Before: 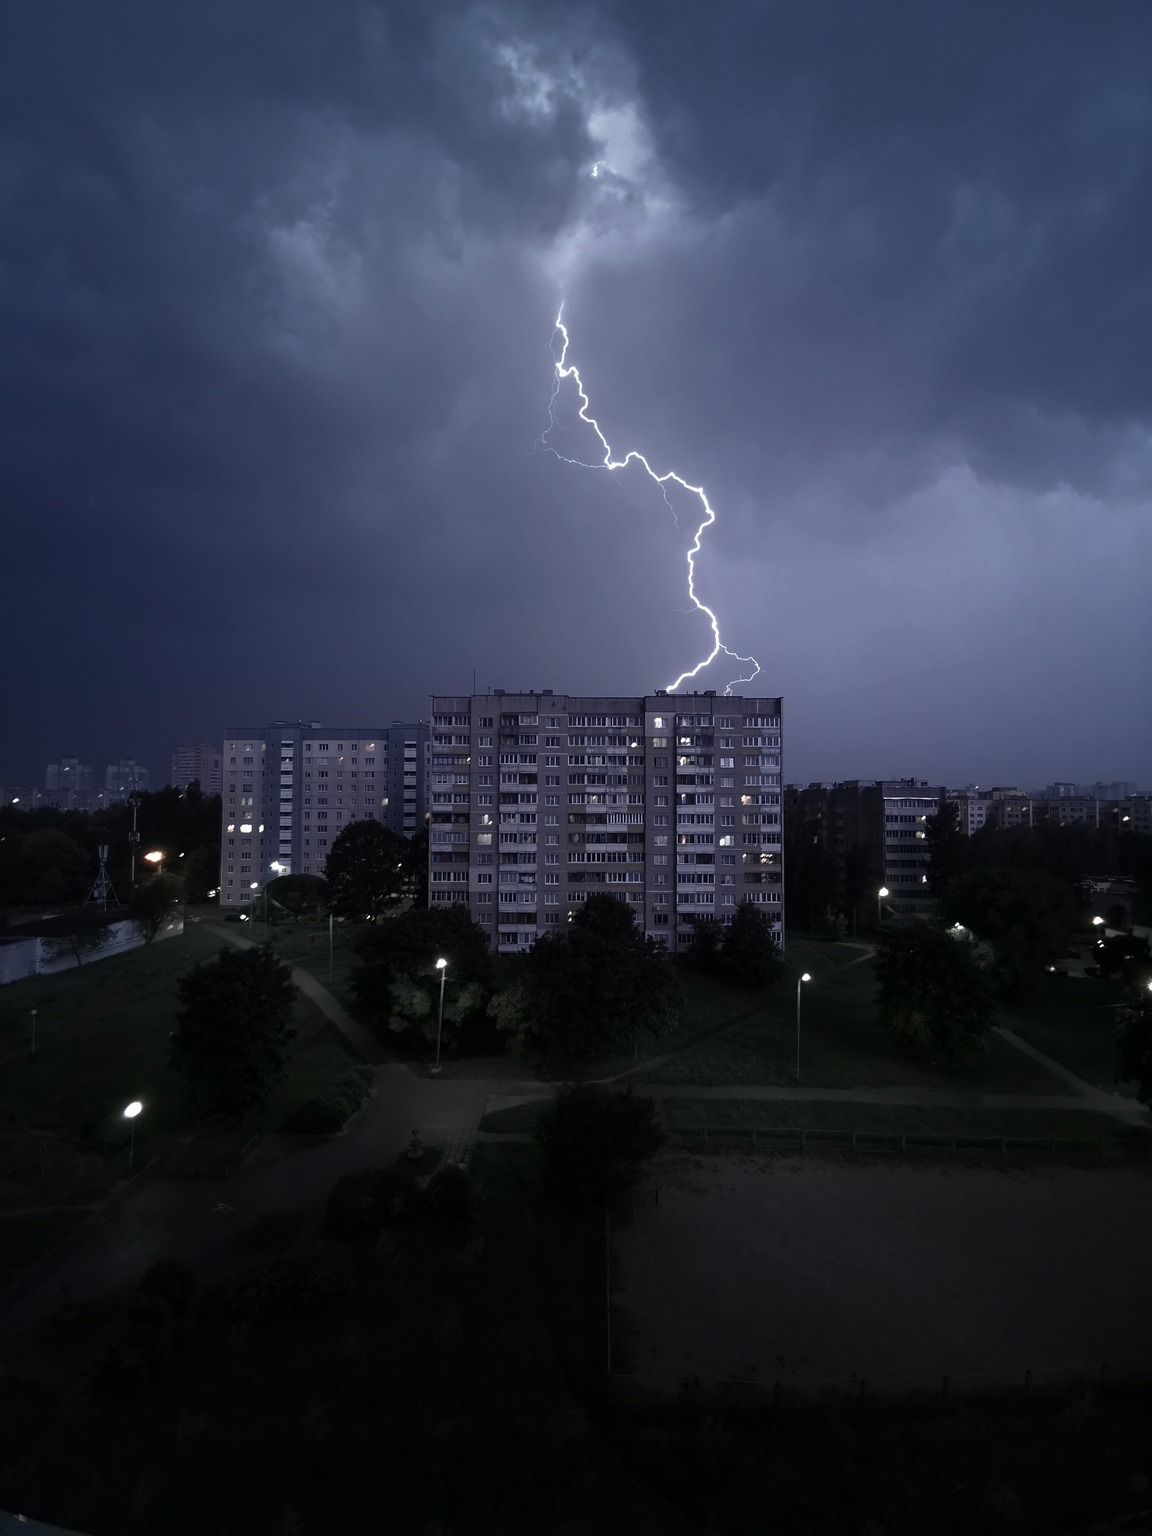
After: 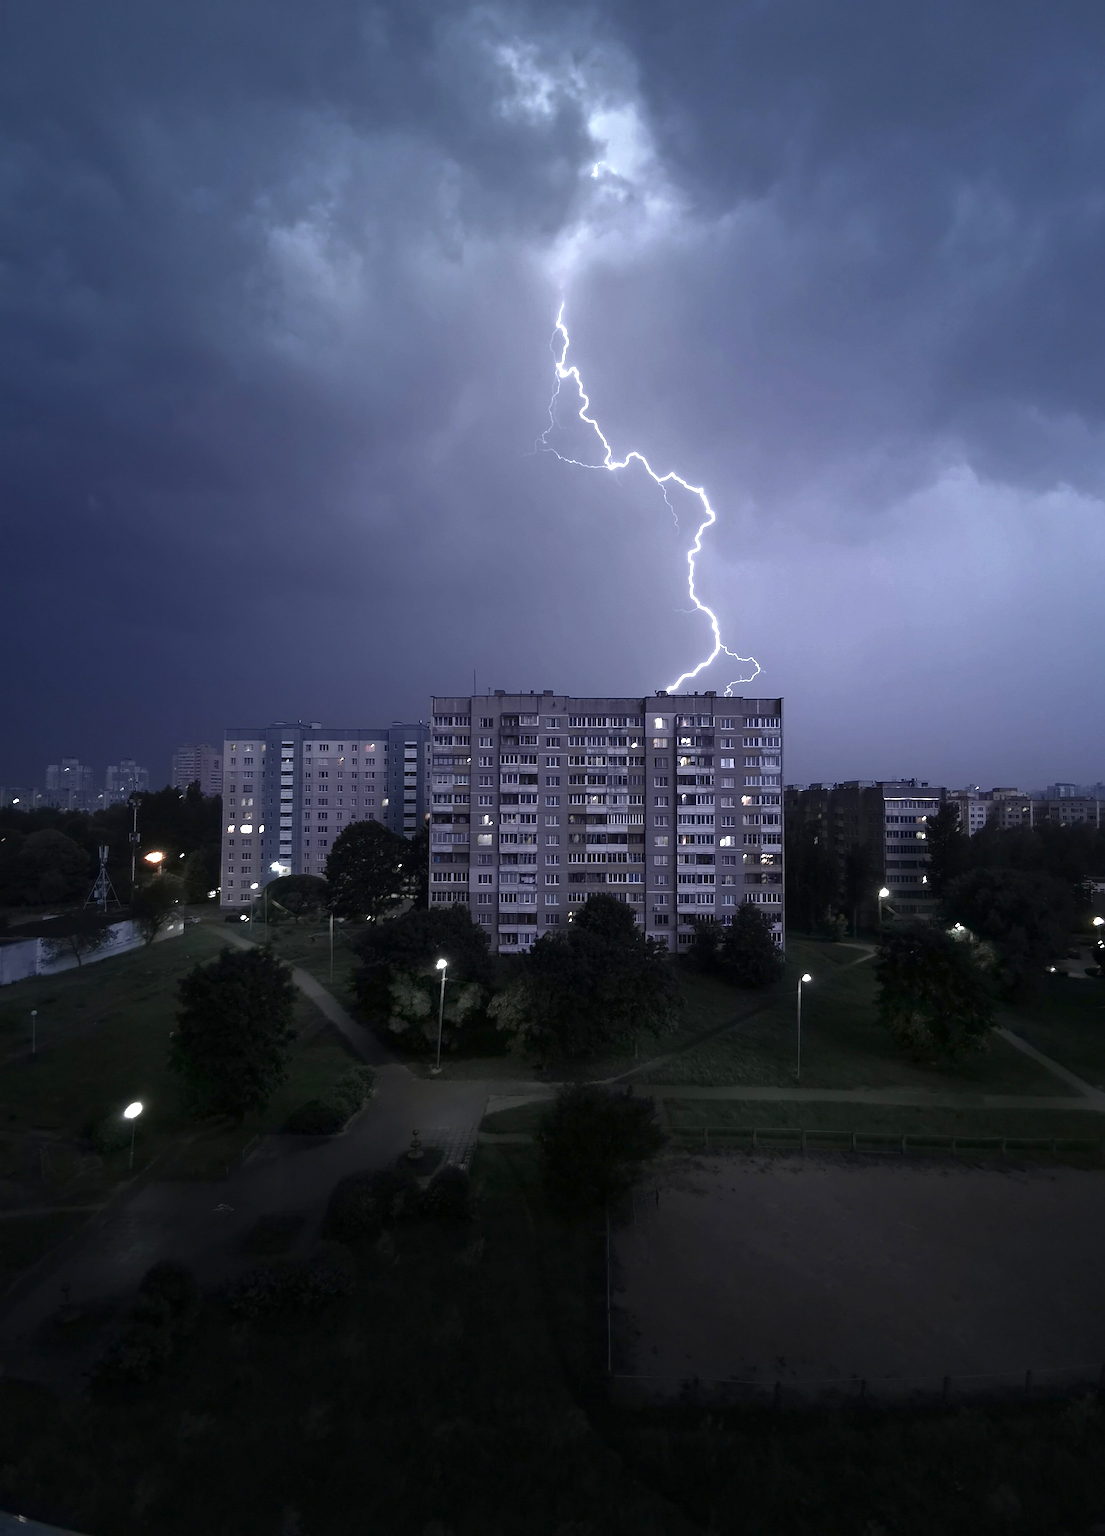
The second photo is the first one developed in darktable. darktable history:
exposure: exposure 0.746 EV, compensate highlight preservation false
crop: right 4.032%, bottom 0.022%
